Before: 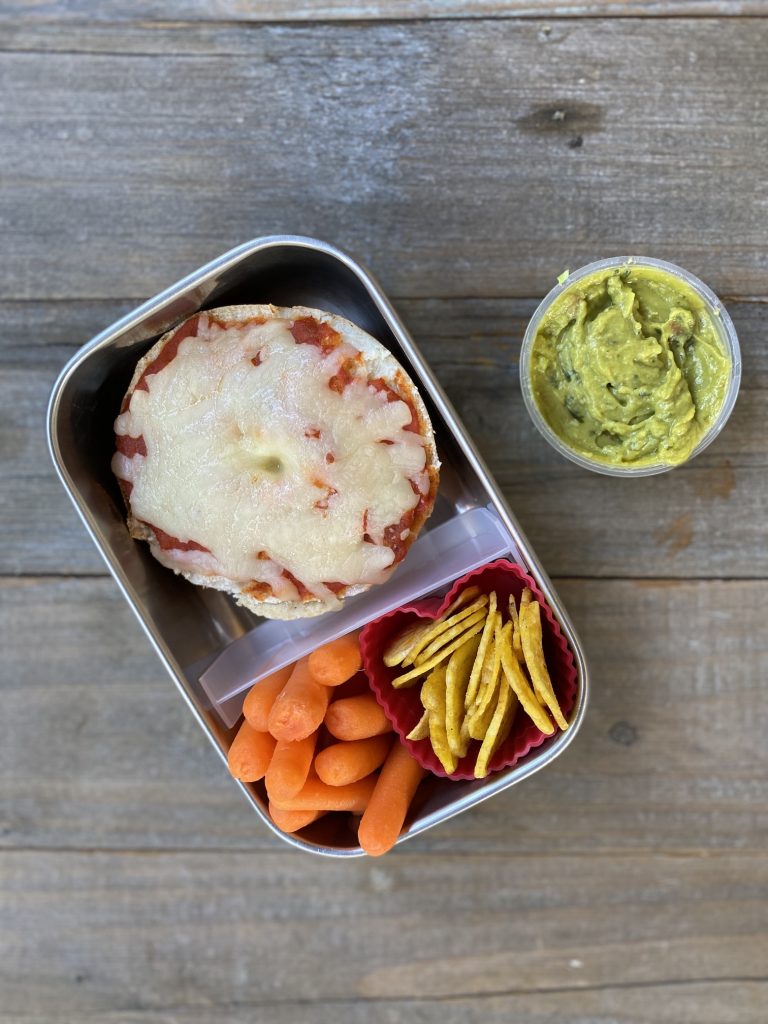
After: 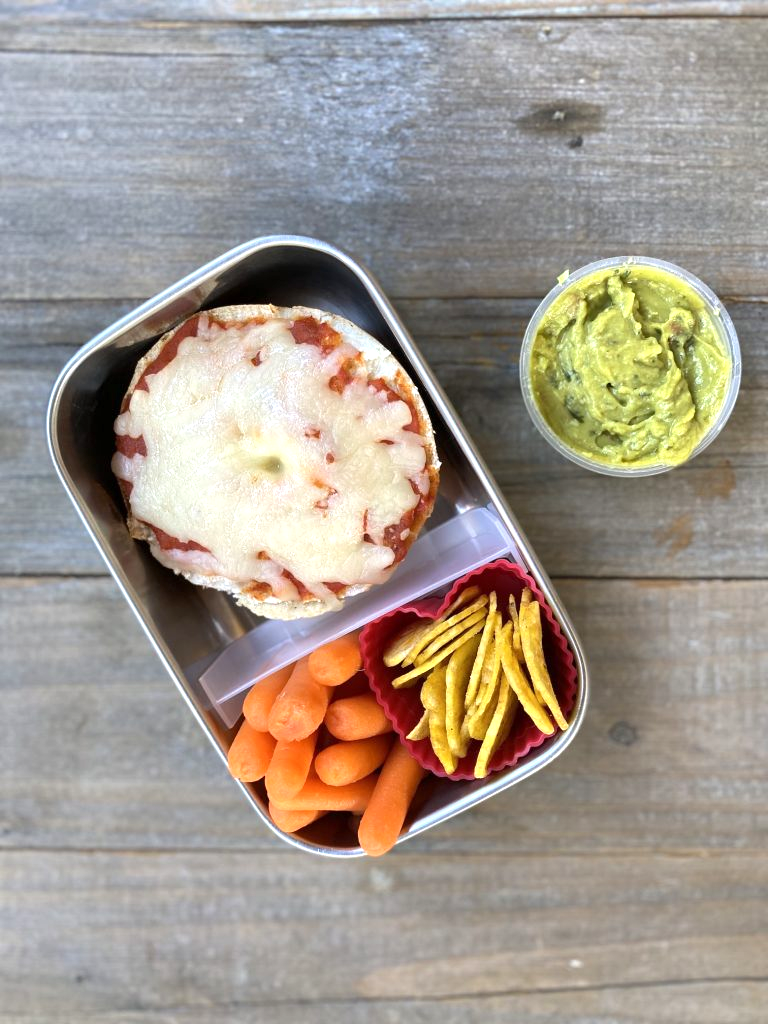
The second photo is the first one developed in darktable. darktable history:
exposure: exposure 0.565 EV, compensate highlight preservation false
